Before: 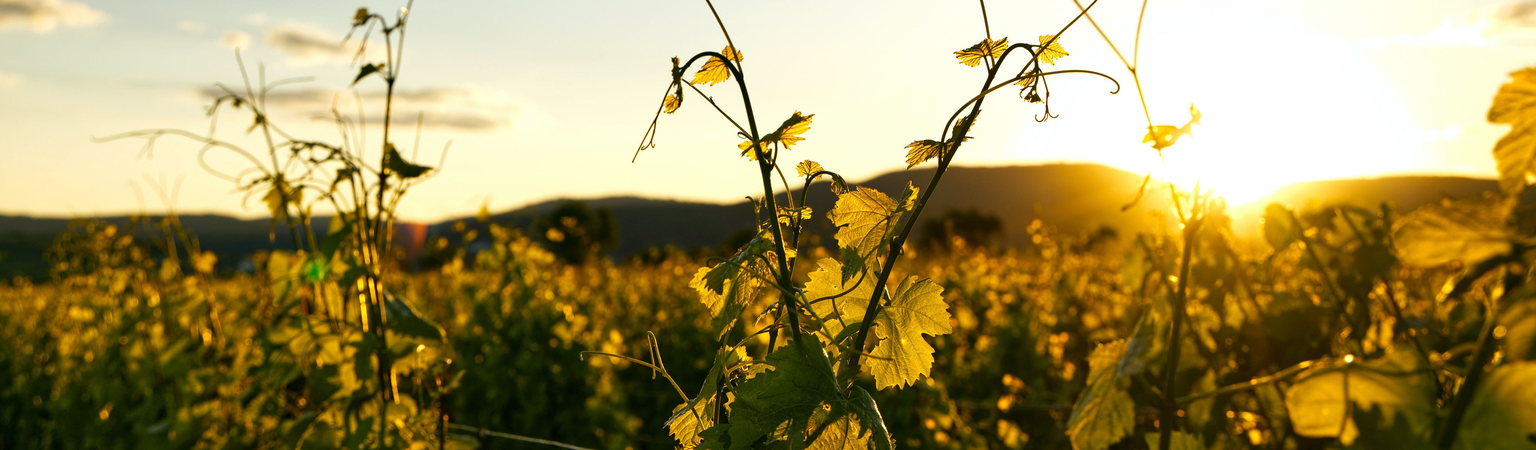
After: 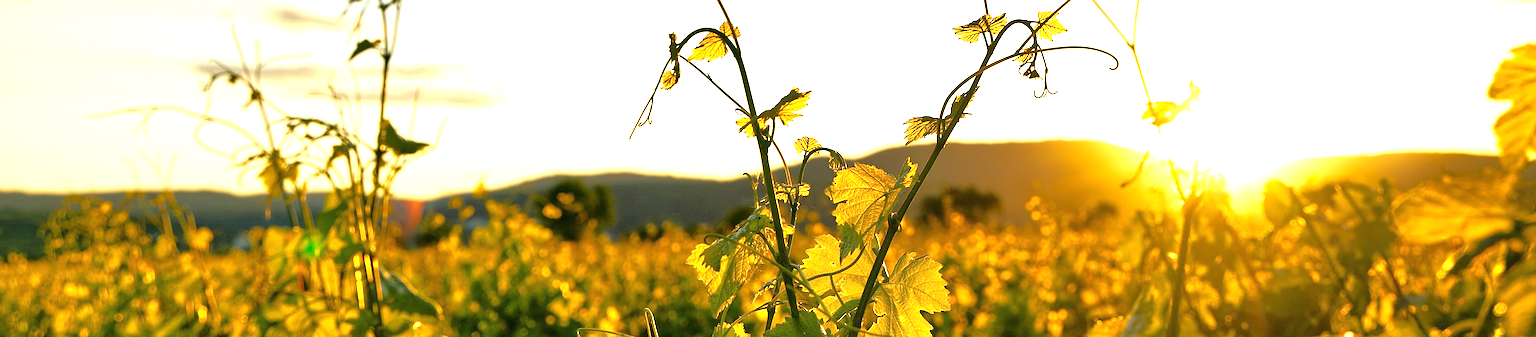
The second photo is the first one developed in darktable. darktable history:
crop: left 0.387%, top 5.469%, bottom 19.809%
sharpen: on, module defaults
tone equalizer: -7 EV 0.15 EV, -6 EV 0.6 EV, -5 EV 1.15 EV, -4 EV 1.33 EV, -3 EV 1.15 EV, -2 EV 0.6 EV, -1 EV 0.15 EV, mask exposure compensation -0.5 EV
exposure: black level correction 0, exposure 0.7 EV, compensate exposure bias true, compensate highlight preservation false
